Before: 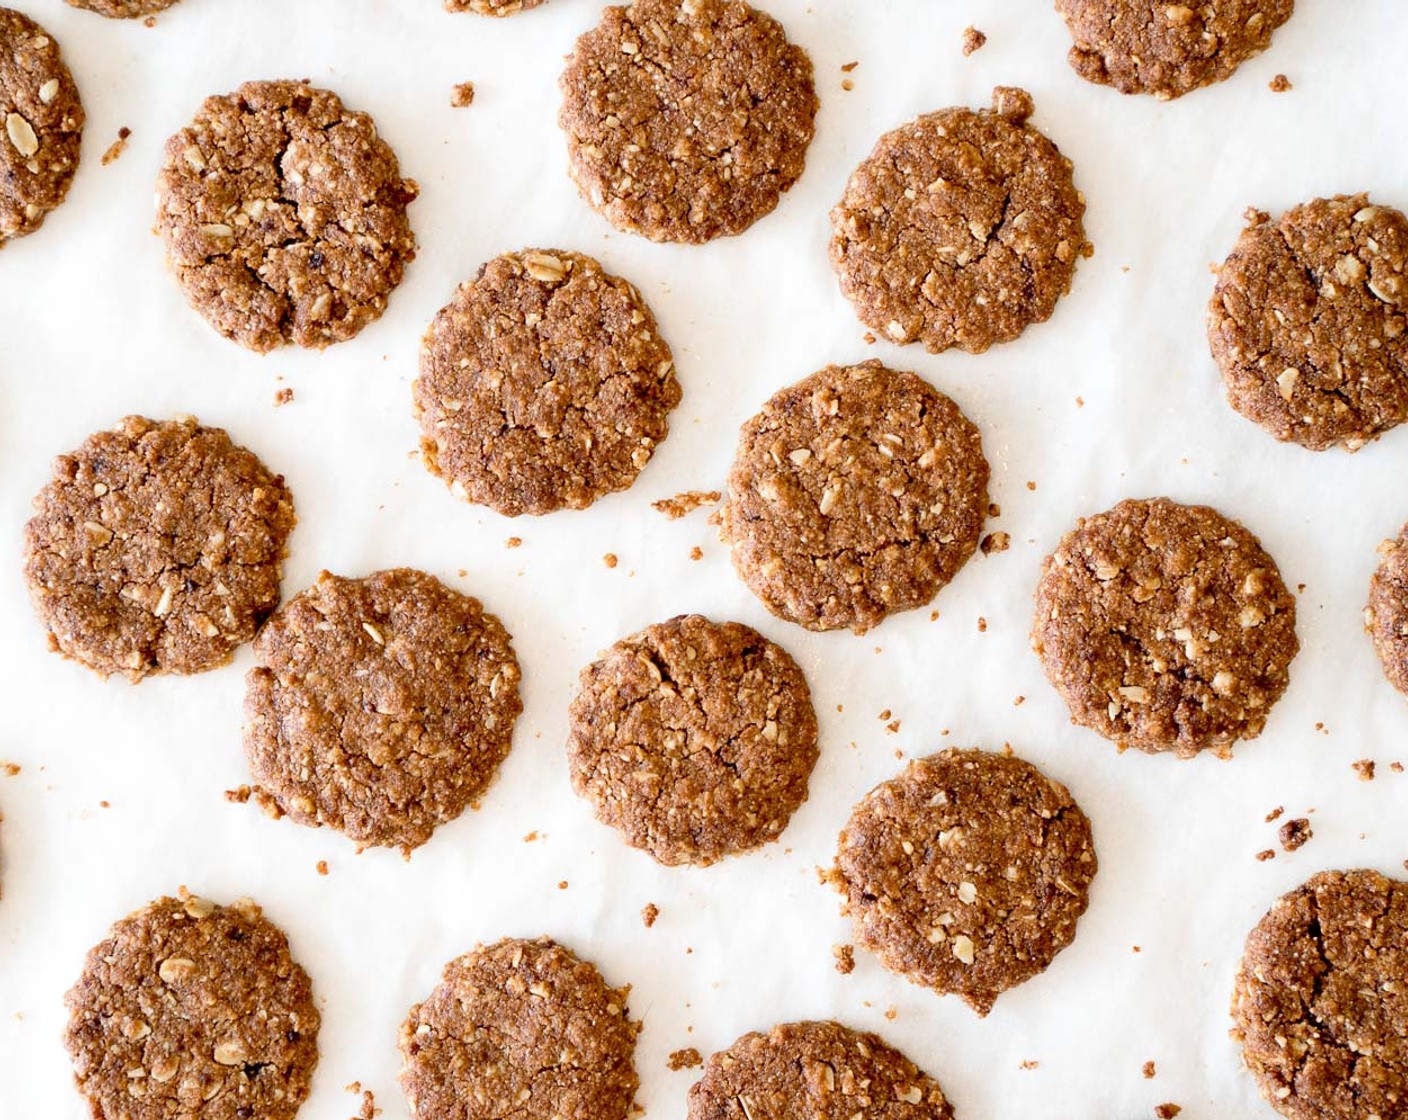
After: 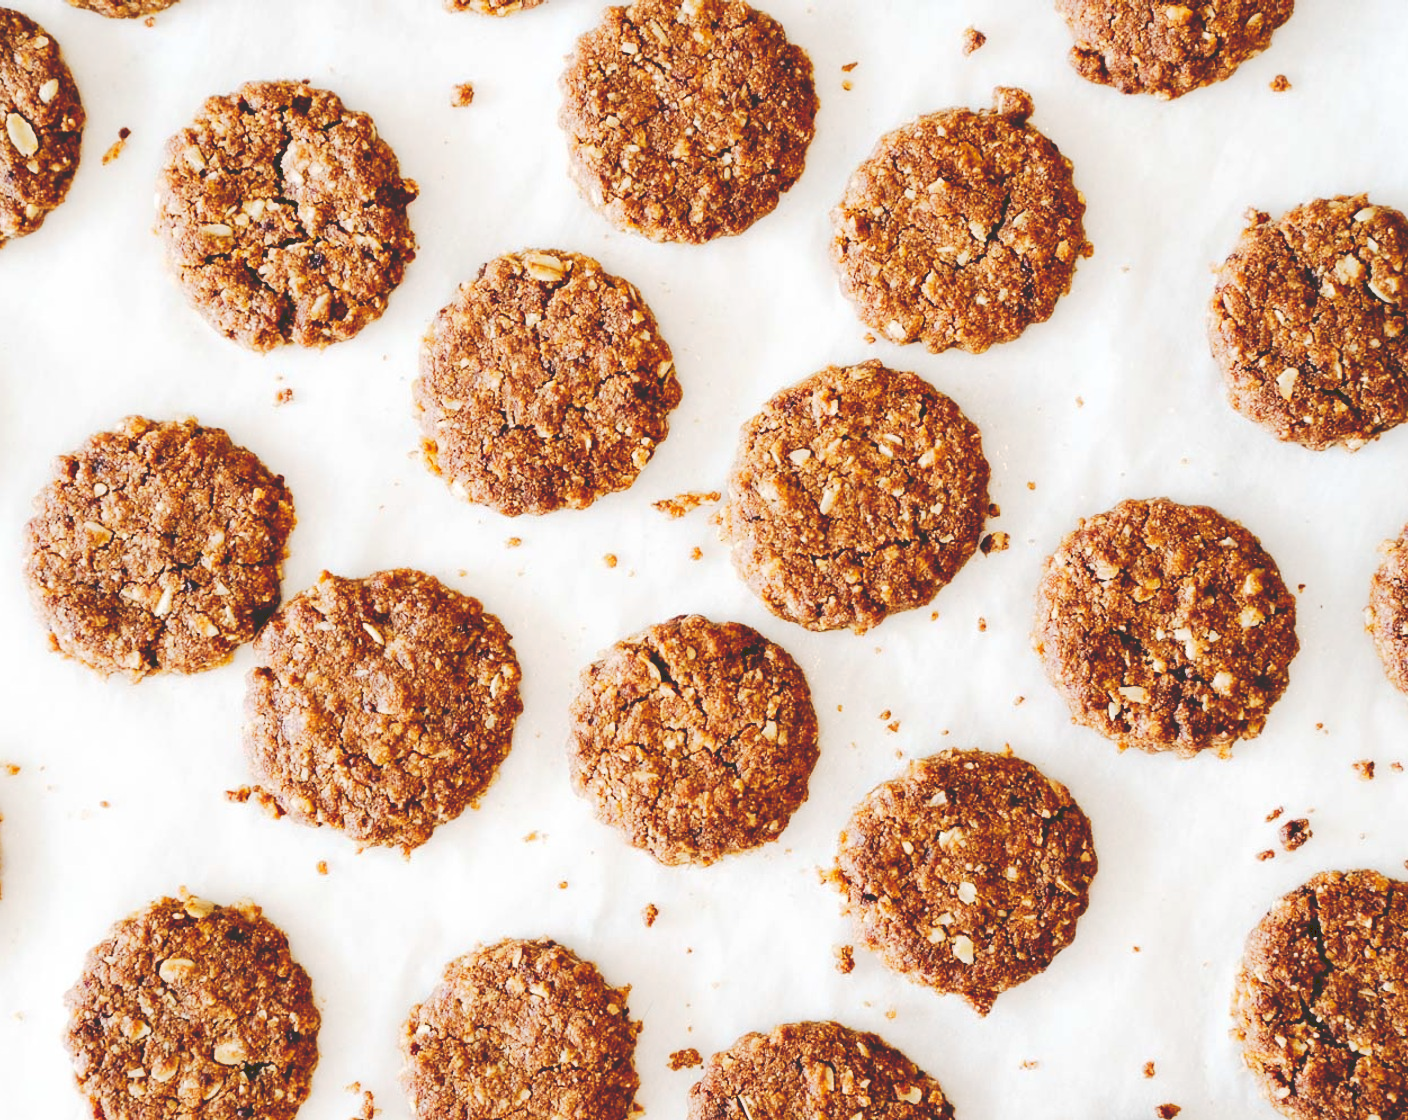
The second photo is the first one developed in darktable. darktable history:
tone curve: curves: ch0 [(0, 0) (0.003, 0.19) (0.011, 0.192) (0.025, 0.192) (0.044, 0.194) (0.069, 0.196) (0.1, 0.197) (0.136, 0.198) (0.177, 0.216) (0.224, 0.236) (0.277, 0.269) (0.335, 0.331) (0.399, 0.418) (0.468, 0.515) (0.543, 0.621) (0.623, 0.725) (0.709, 0.804) (0.801, 0.859) (0.898, 0.913) (1, 1)], preserve colors none
